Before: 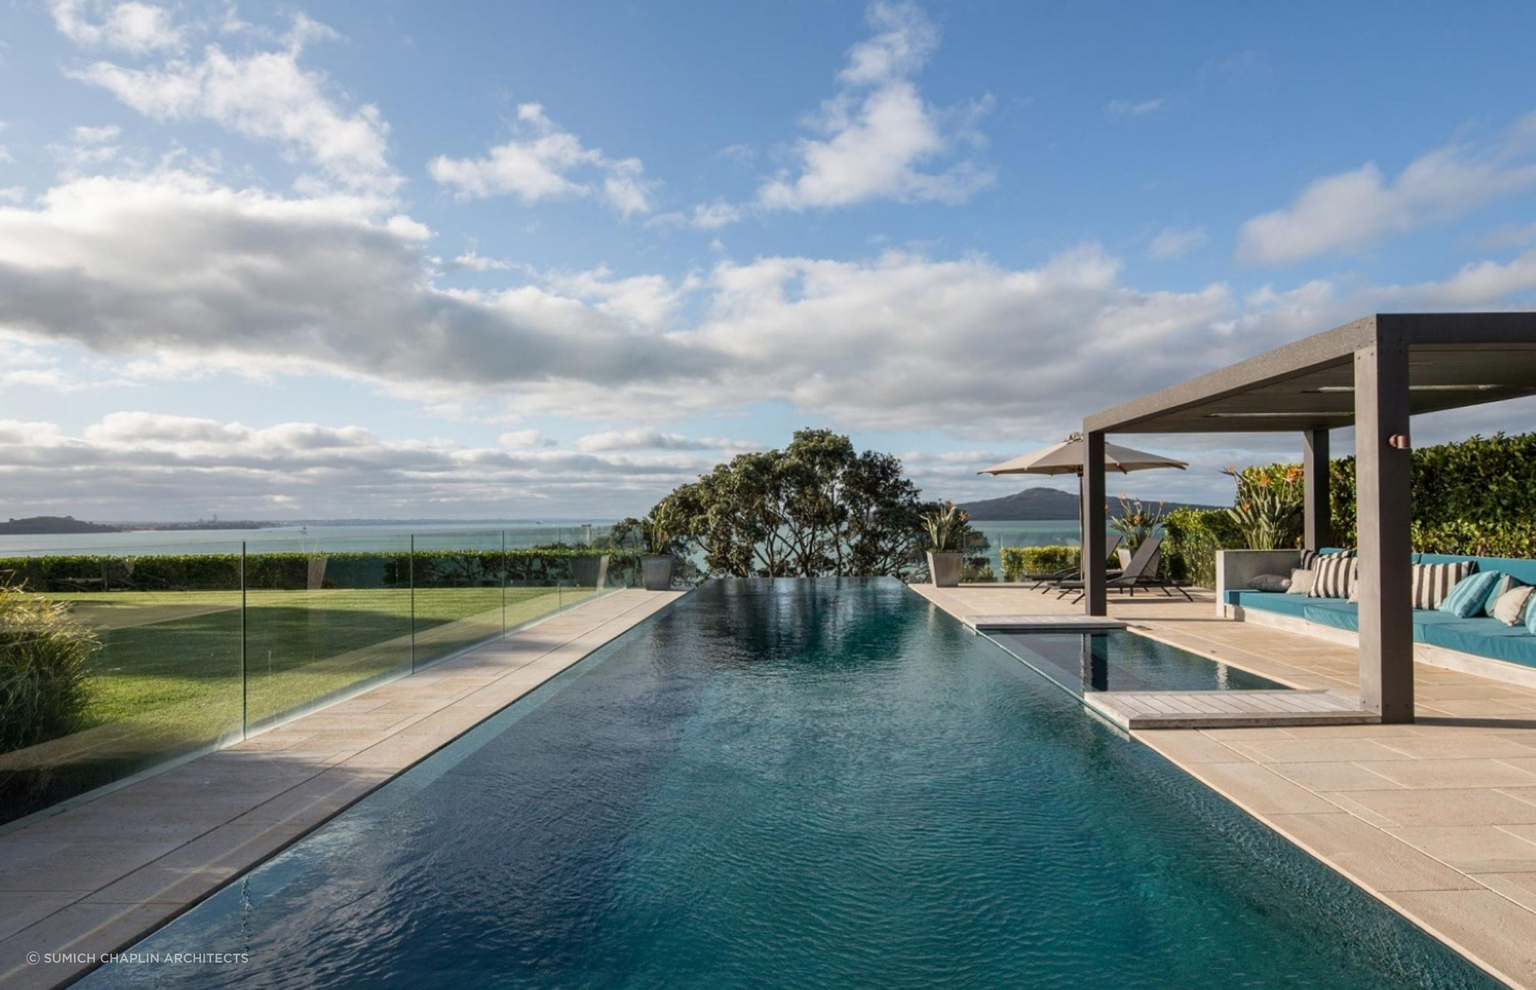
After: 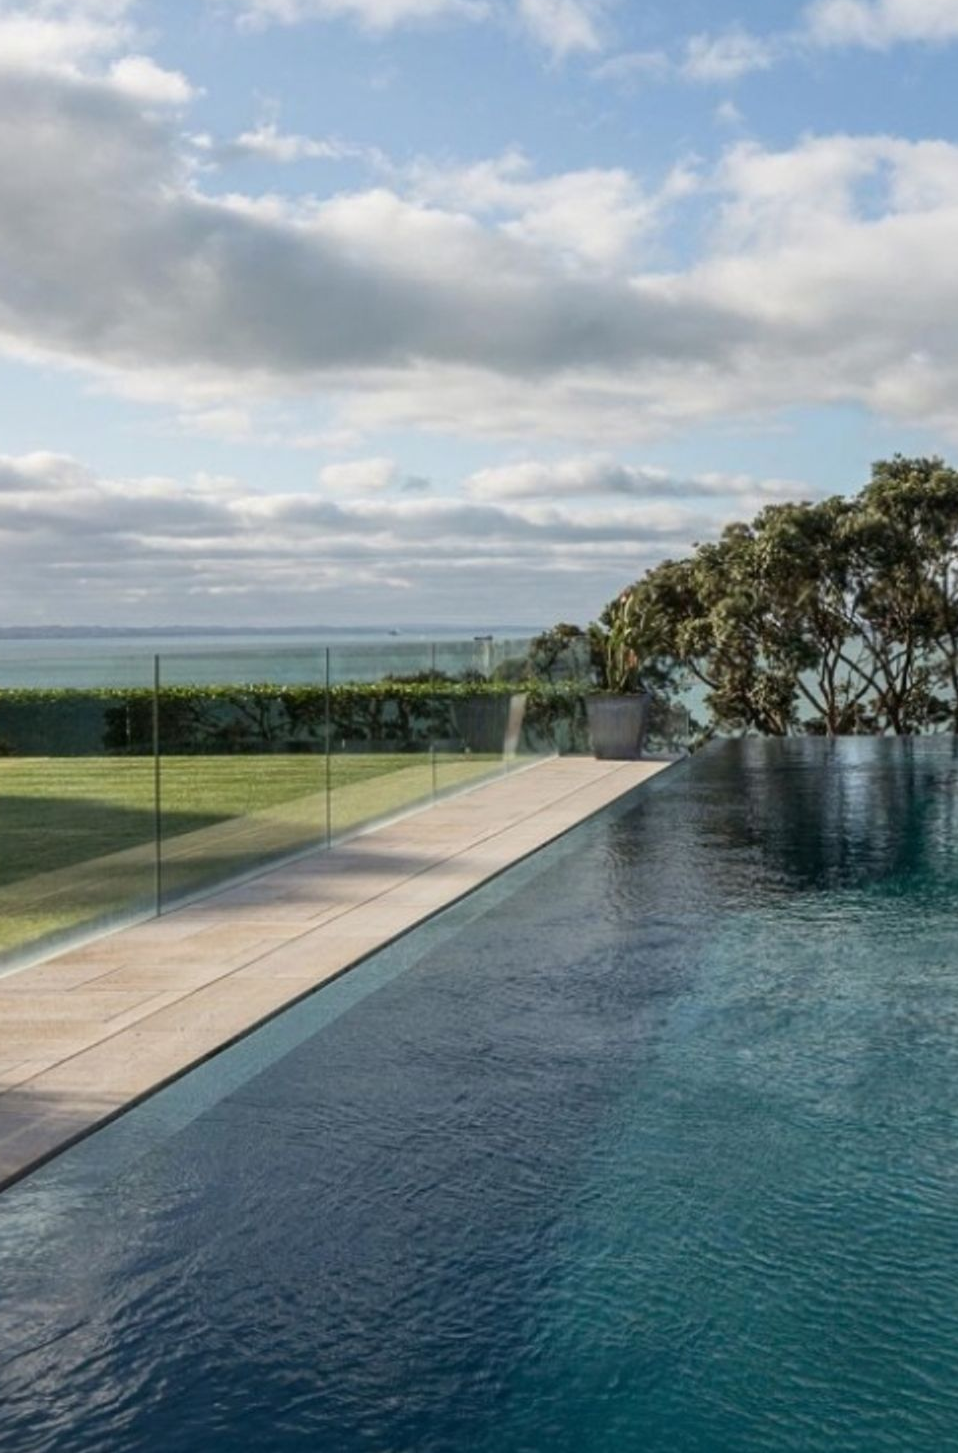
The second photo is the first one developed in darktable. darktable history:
crop and rotate: left 21.401%, top 18.728%, right 45.321%, bottom 2.972%
